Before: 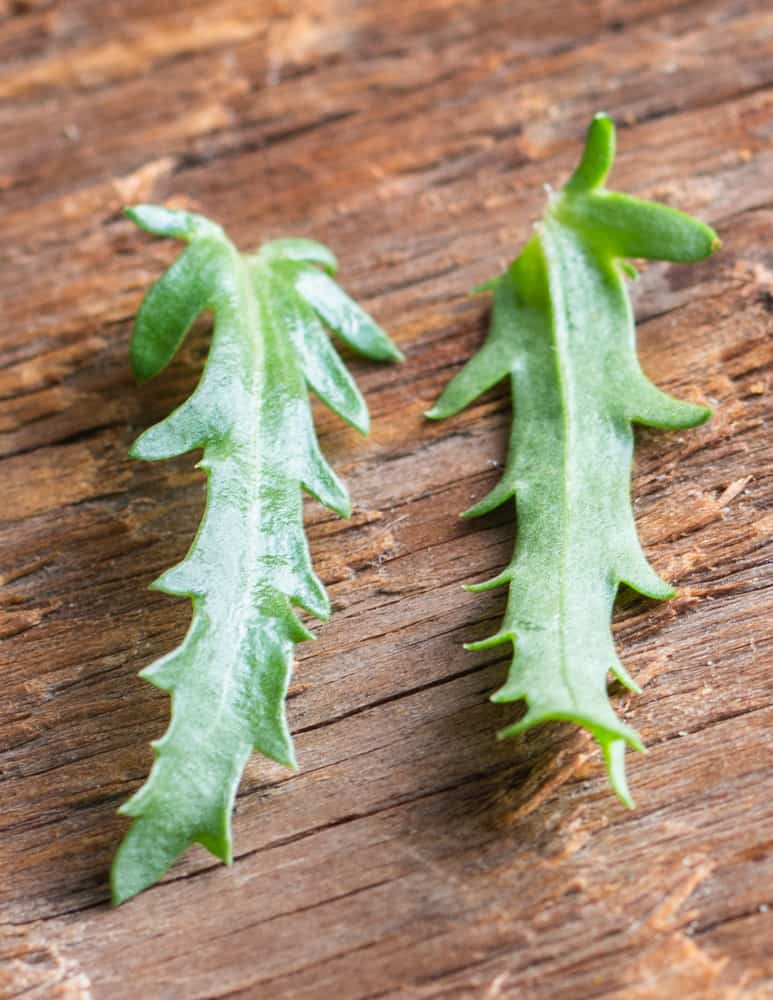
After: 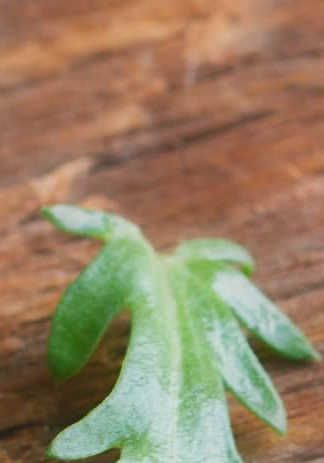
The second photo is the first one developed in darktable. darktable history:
crop and rotate: left 10.817%, top 0.062%, right 47.194%, bottom 53.626%
contrast equalizer: octaves 7, y [[0.6 ×6], [0.55 ×6], [0 ×6], [0 ×6], [0 ×6]], mix -1
shadows and highlights: white point adjustment -3.64, highlights -63.34, highlights color adjustment 42%, soften with gaussian
